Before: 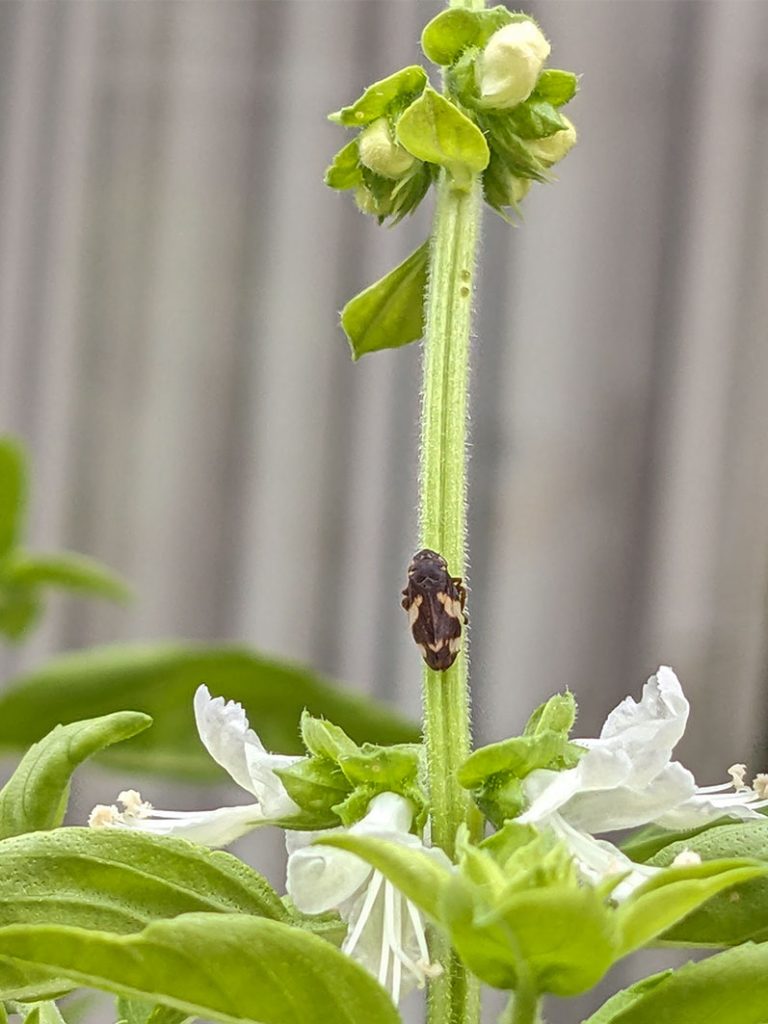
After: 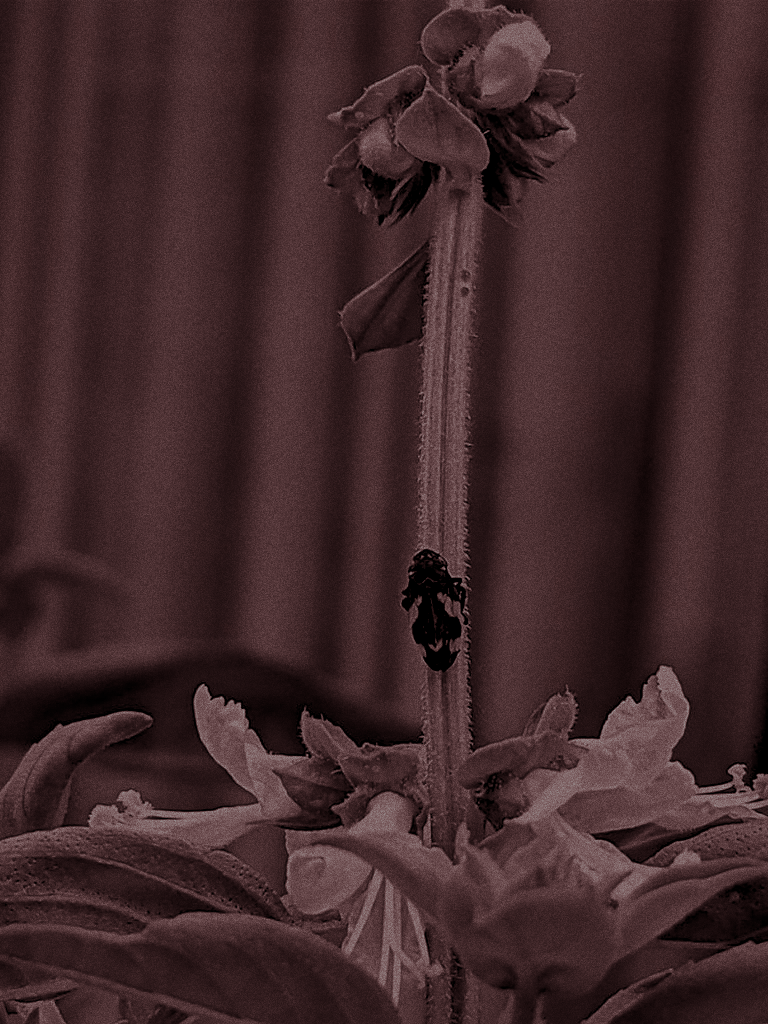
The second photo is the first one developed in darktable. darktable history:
filmic rgb: black relative exposure -7.65 EV, white relative exposure 4.56 EV, hardness 3.61, contrast 1.05
split-toning: highlights › hue 298.8°, highlights › saturation 0.73, compress 41.76%
sharpen: on, module defaults
color zones: curves: ch0 [(0, 0.352) (0.143, 0.407) (0.286, 0.386) (0.429, 0.431) (0.571, 0.829) (0.714, 0.853) (0.857, 0.833) (1, 0.352)]; ch1 [(0, 0.604) (0.072, 0.726) (0.096, 0.608) (0.205, 0.007) (0.571, -0.006) (0.839, -0.013) (0.857, -0.012) (1, 0.604)]
grain: coarseness 0.09 ISO, strength 40%
levels: levels [0.116, 0.574, 1]
exposure: exposure -2.002 EV, compensate highlight preservation false
